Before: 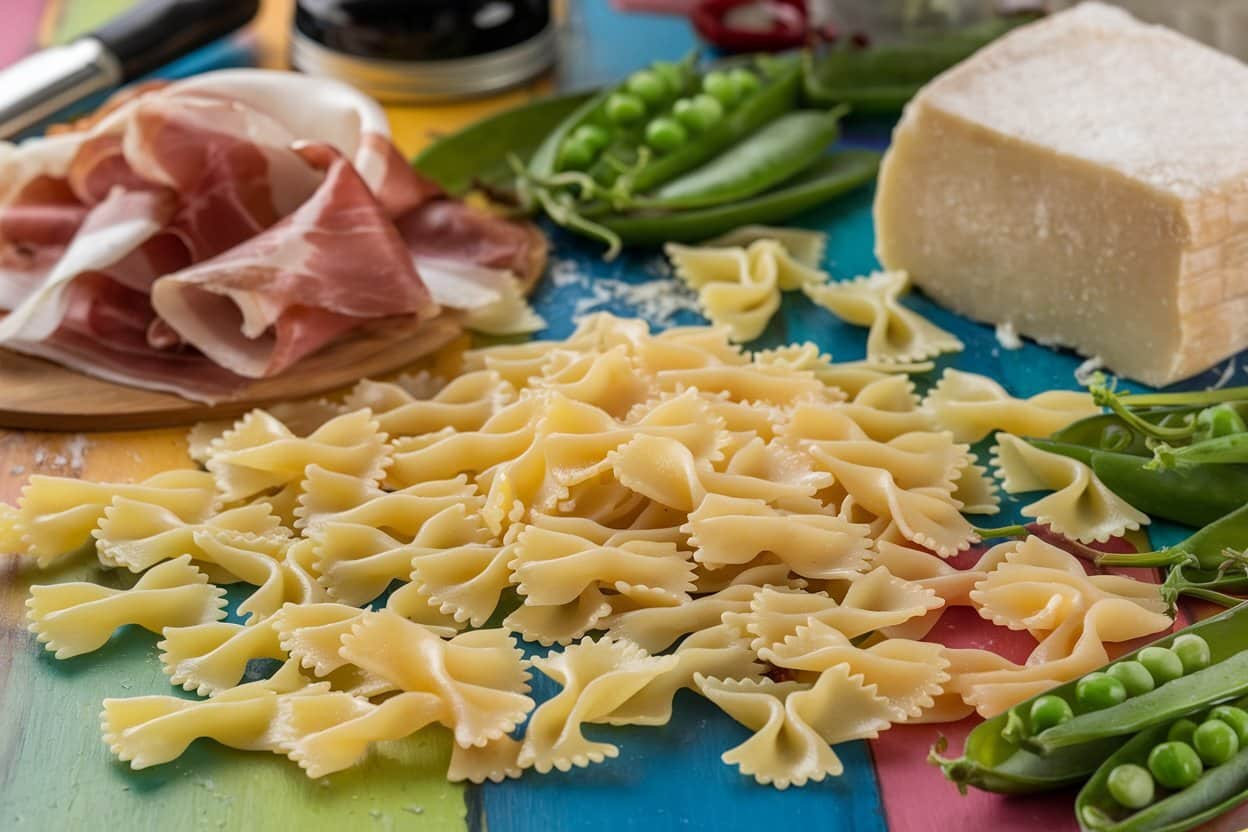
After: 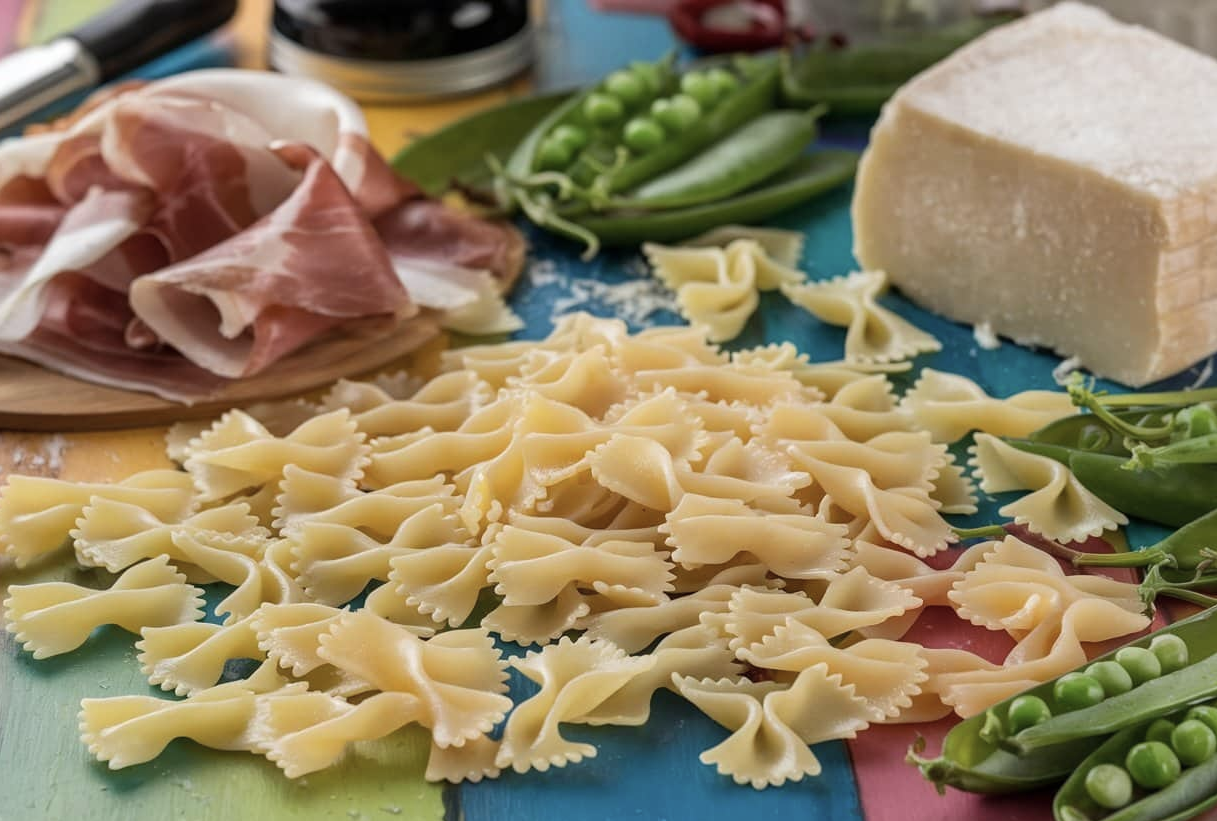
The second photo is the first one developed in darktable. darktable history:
crop and rotate: left 1.774%, right 0.633%, bottom 1.28%
color correction: saturation 0.8
